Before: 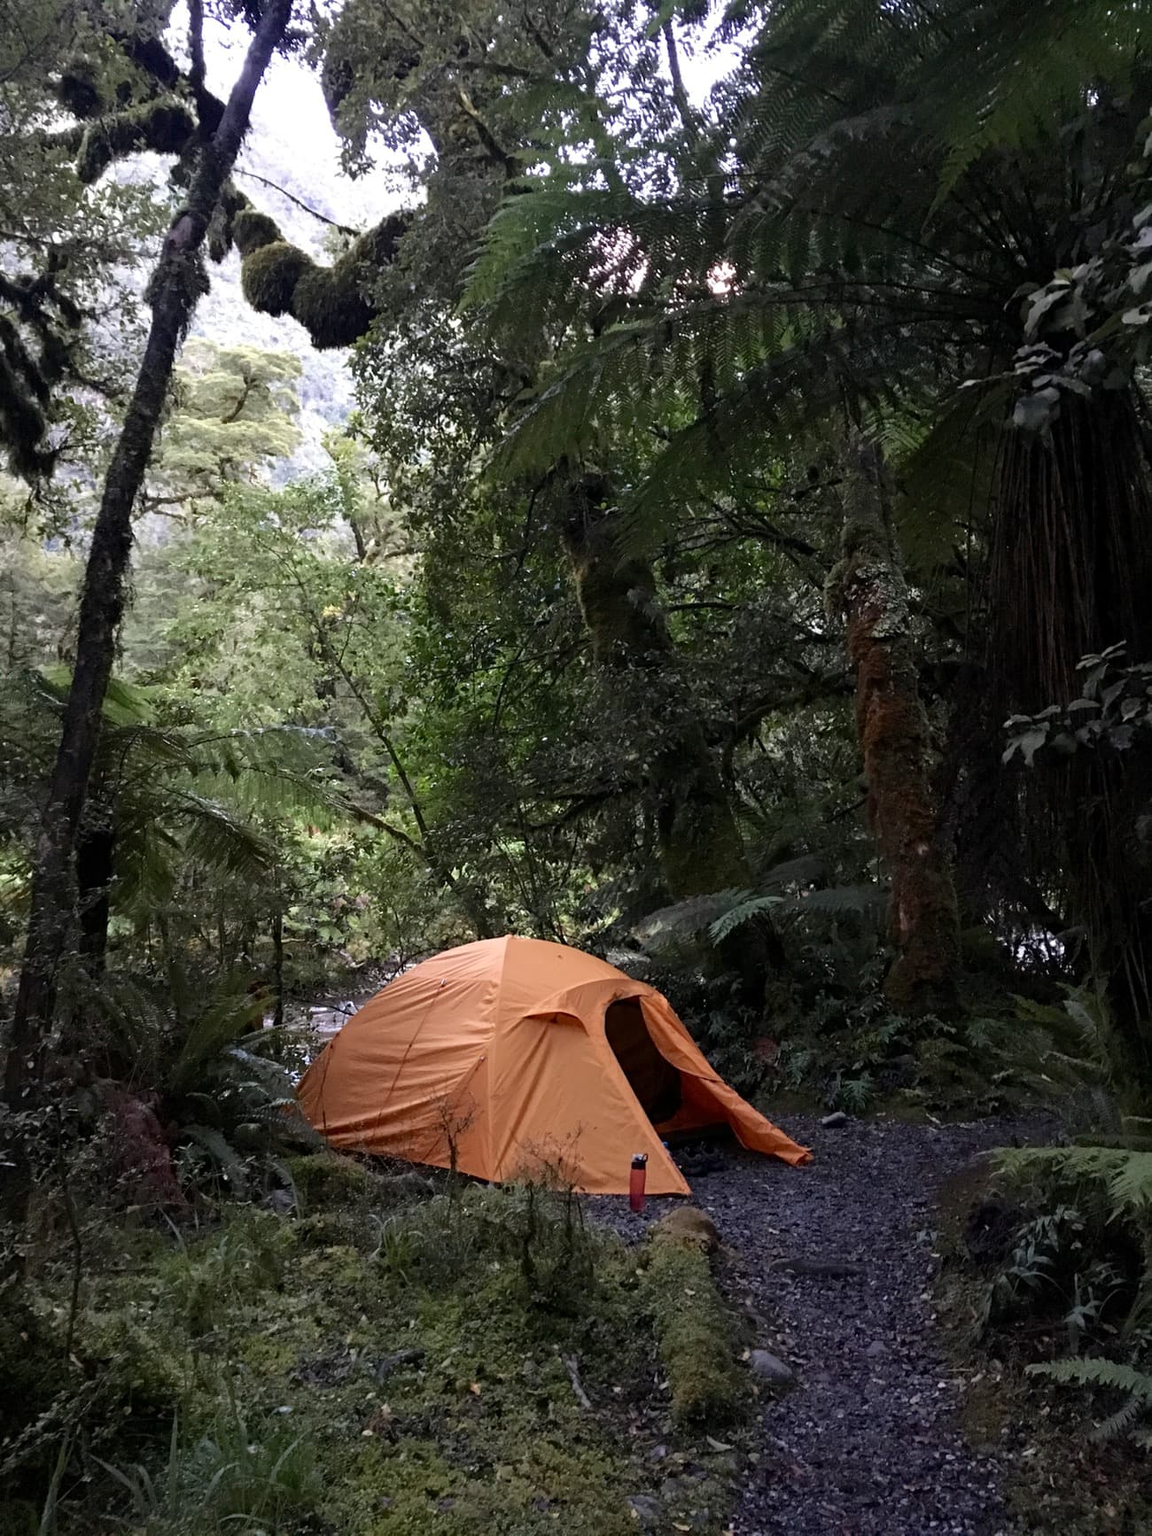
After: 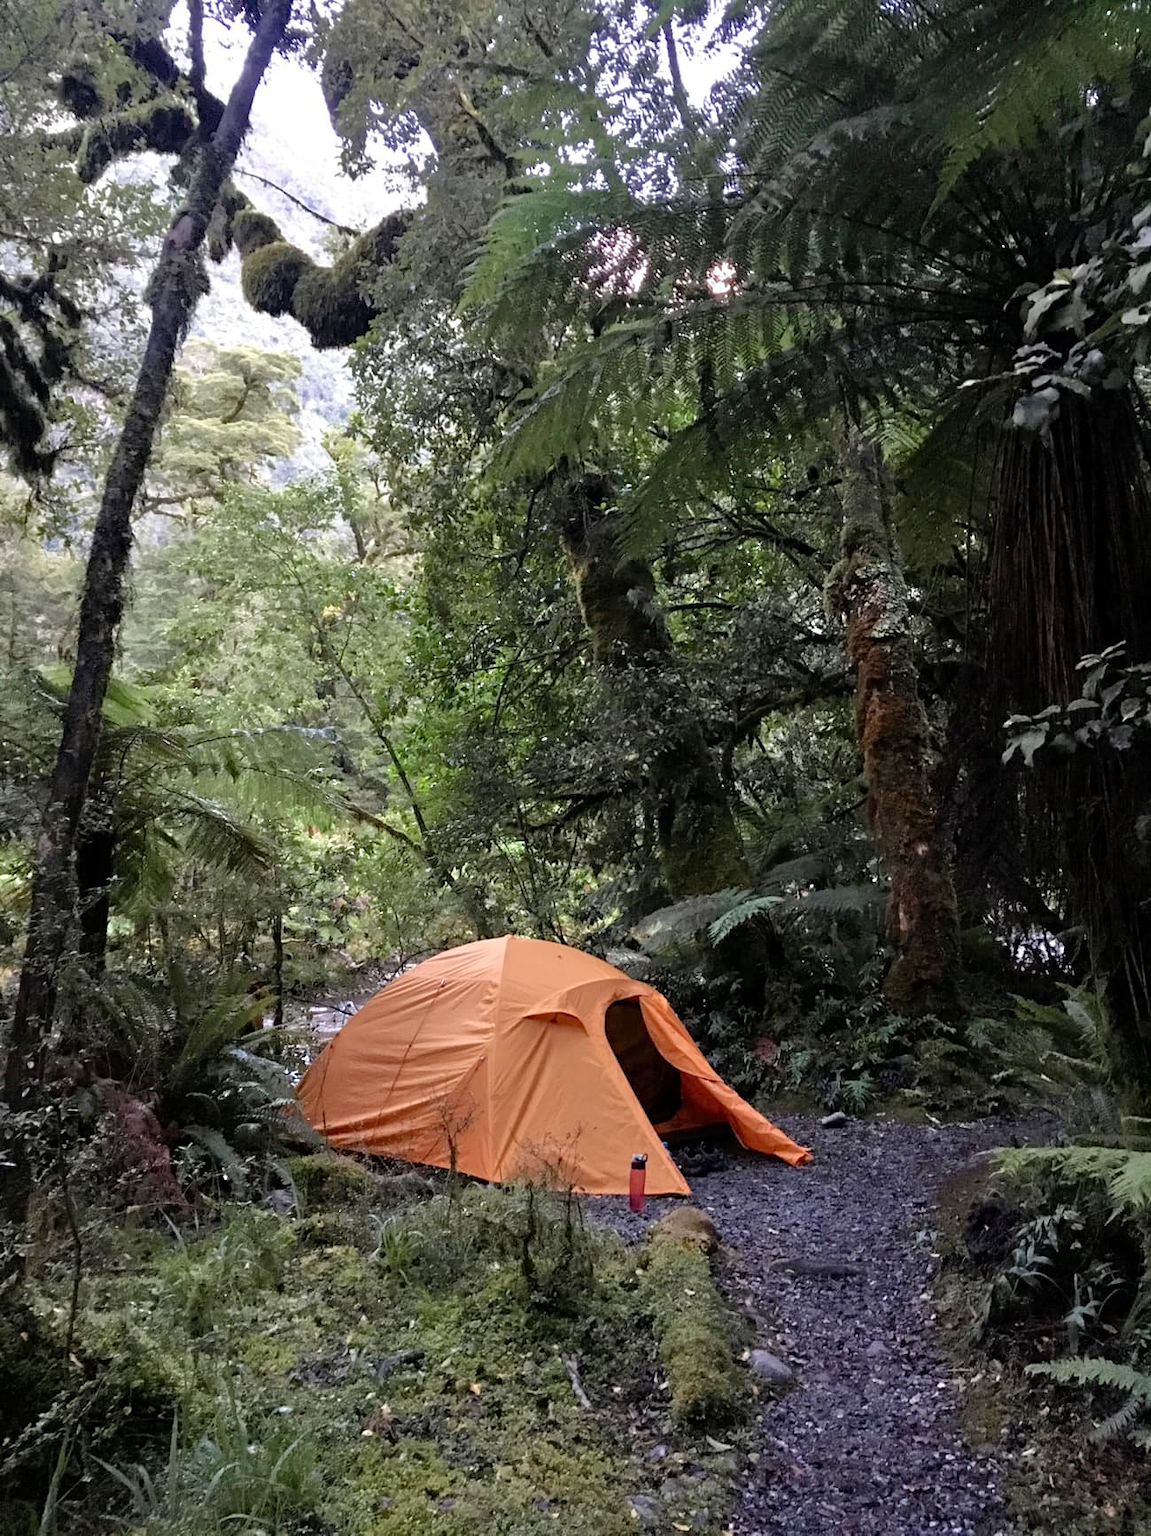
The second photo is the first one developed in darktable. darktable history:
tone equalizer: -7 EV 0.147 EV, -6 EV 0.567 EV, -5 EV 1.13 EV, -4 EV 1.32 EV, -3 EV 1.12 EV, -2 EV 0.6 EV, -1 EV 0.153 EV
